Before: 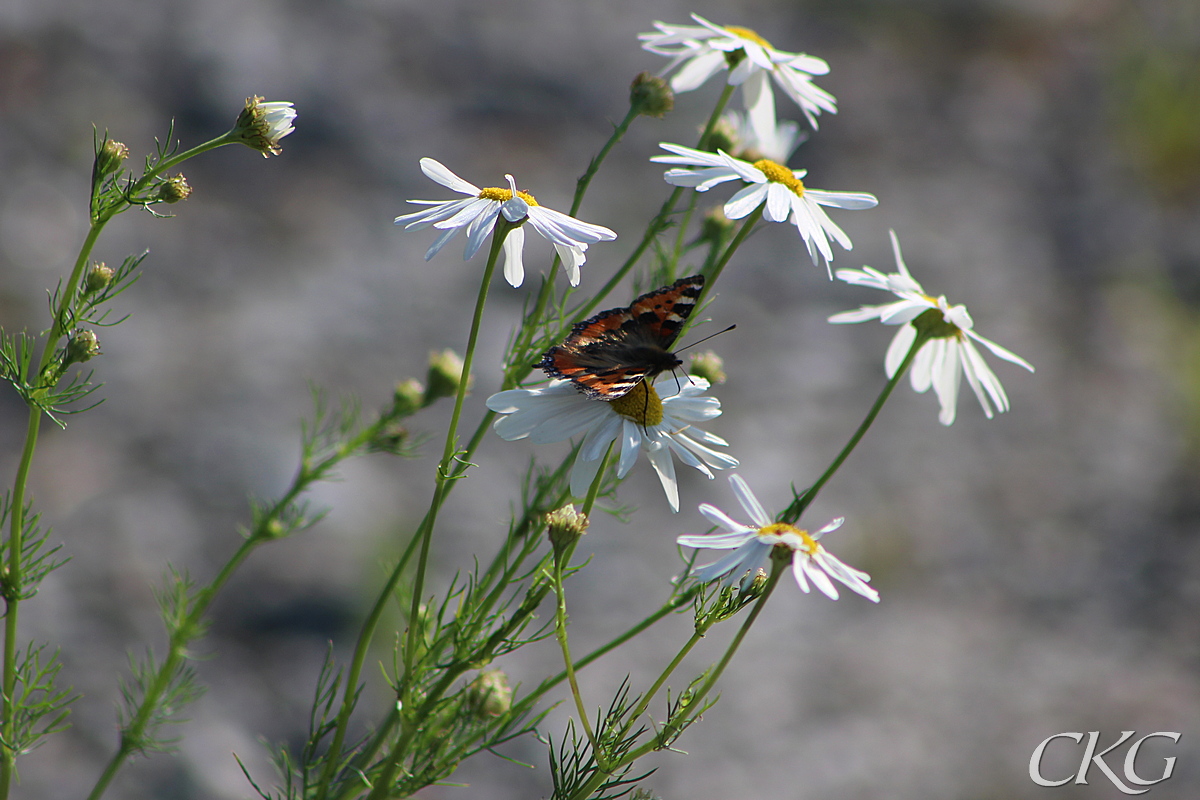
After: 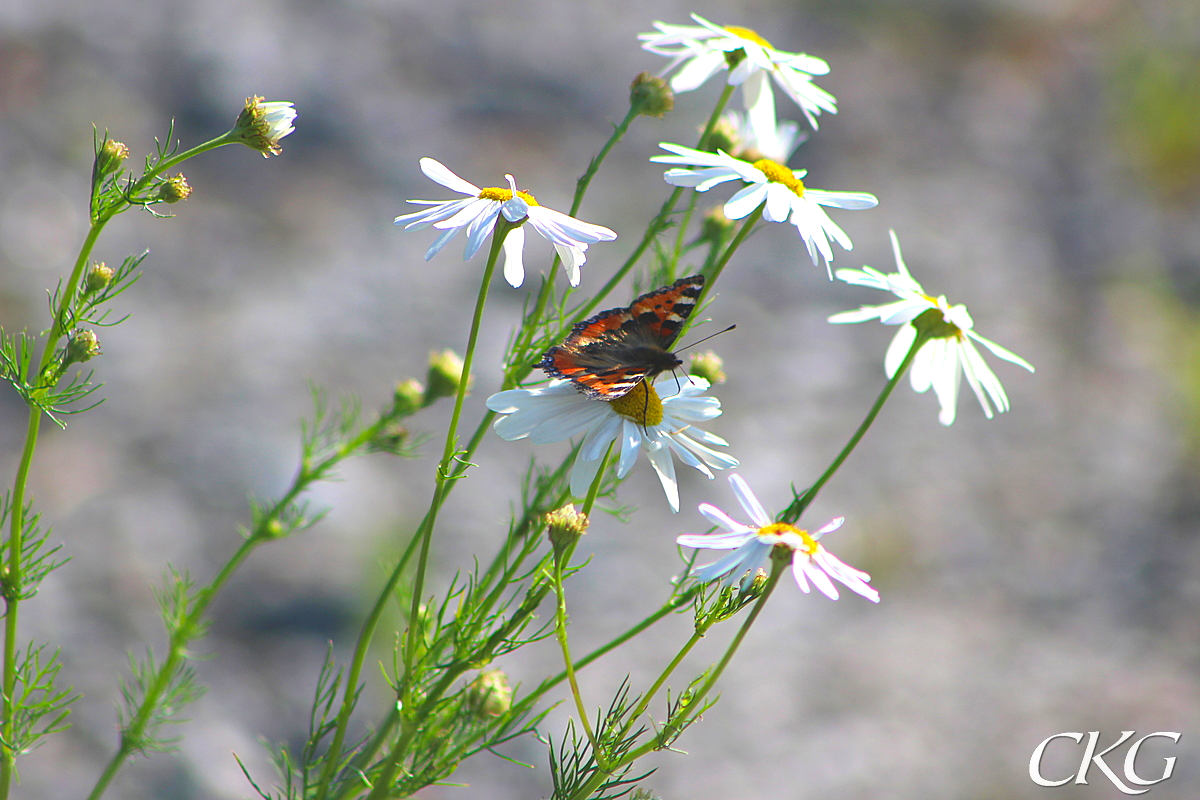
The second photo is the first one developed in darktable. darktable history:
exposure: black level correction 0, exposure 1.098 EV, compensate exposure bias true, compensate highlight preservation false
contrast brightness saturation: contrast -0.195, saturation 0.187
